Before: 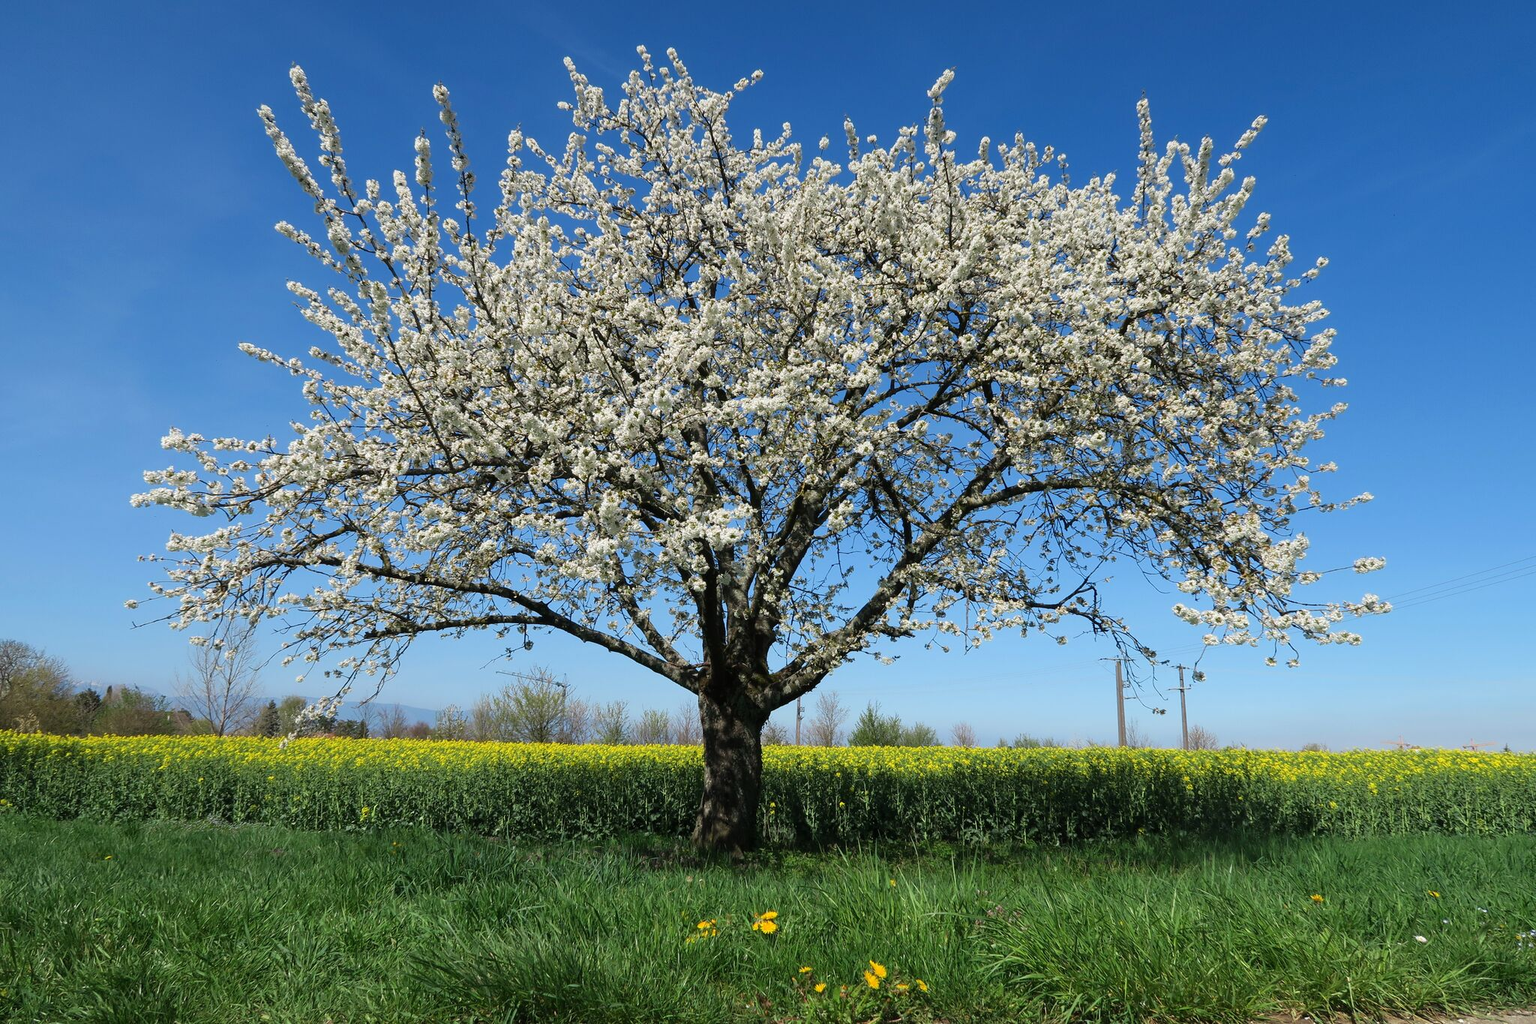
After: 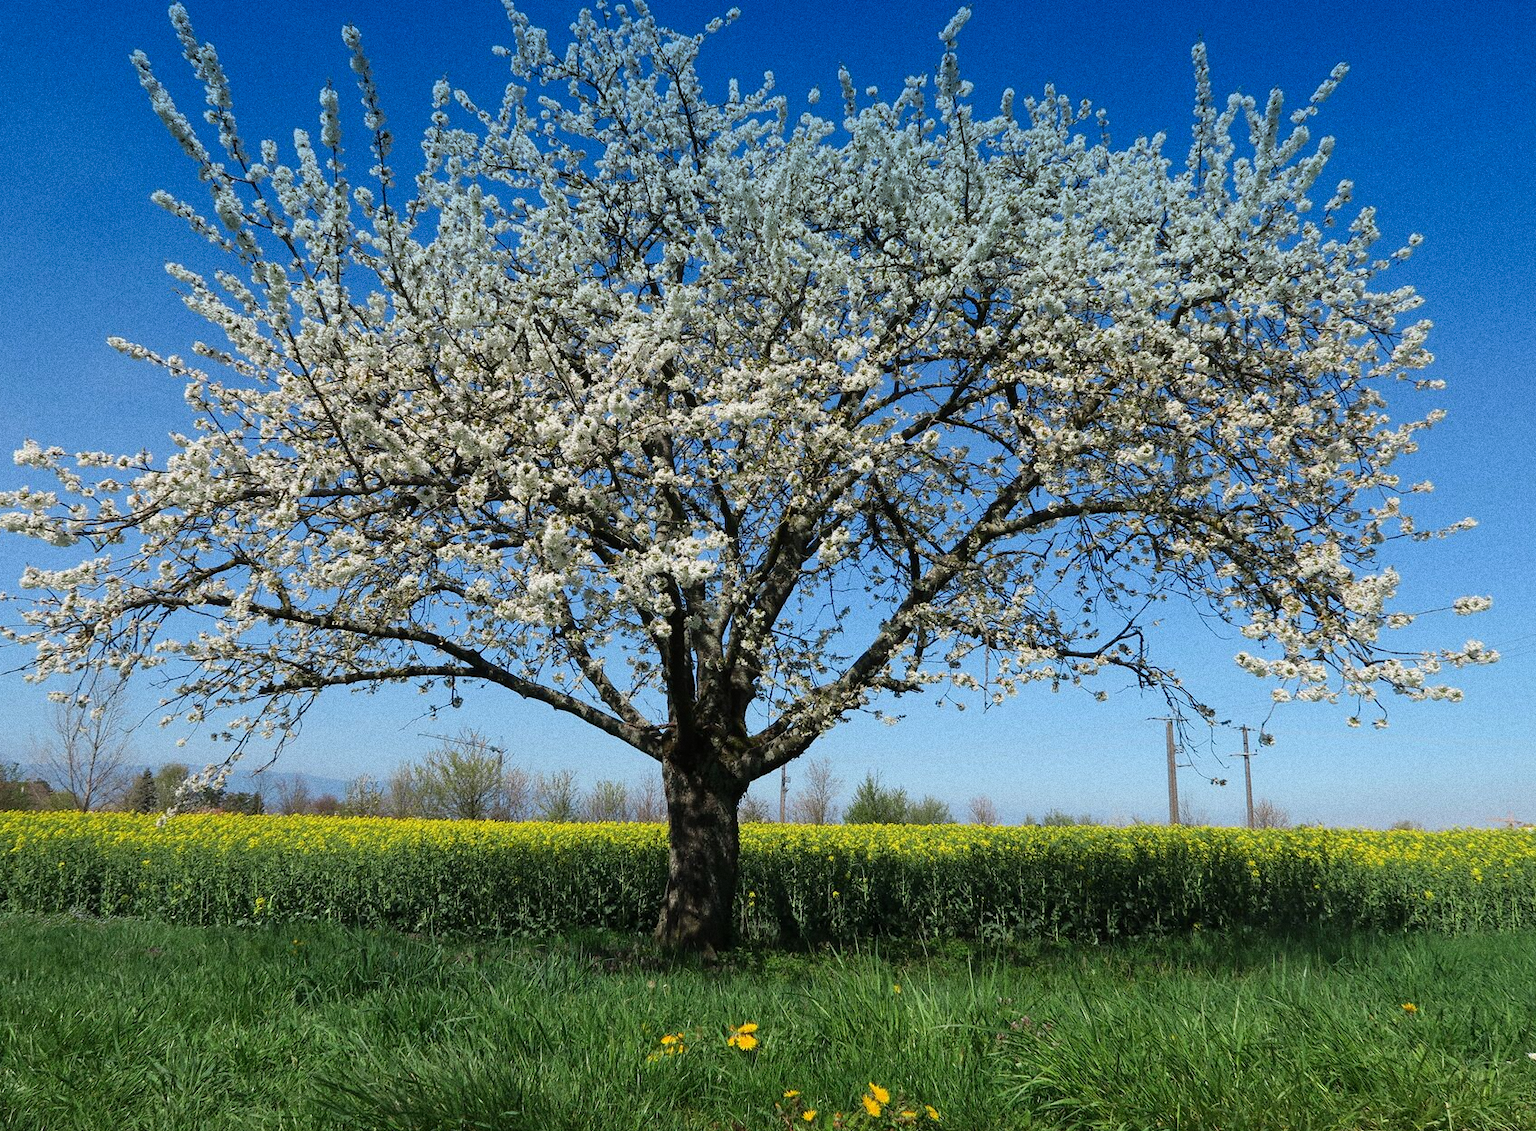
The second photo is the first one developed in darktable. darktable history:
graduated density: density 2.02 EV, hardness 44%, rotation 0.374°, offset 8.21, hue 208.8°, saturation 97%
grain: coarseness 0.09 ISO, strength 40%
crop: left 9.807%, top 6.259%, right 7.334%, bottom 2.177%
exposure: exposure -0.064 EV, compensate highlight preservation false
